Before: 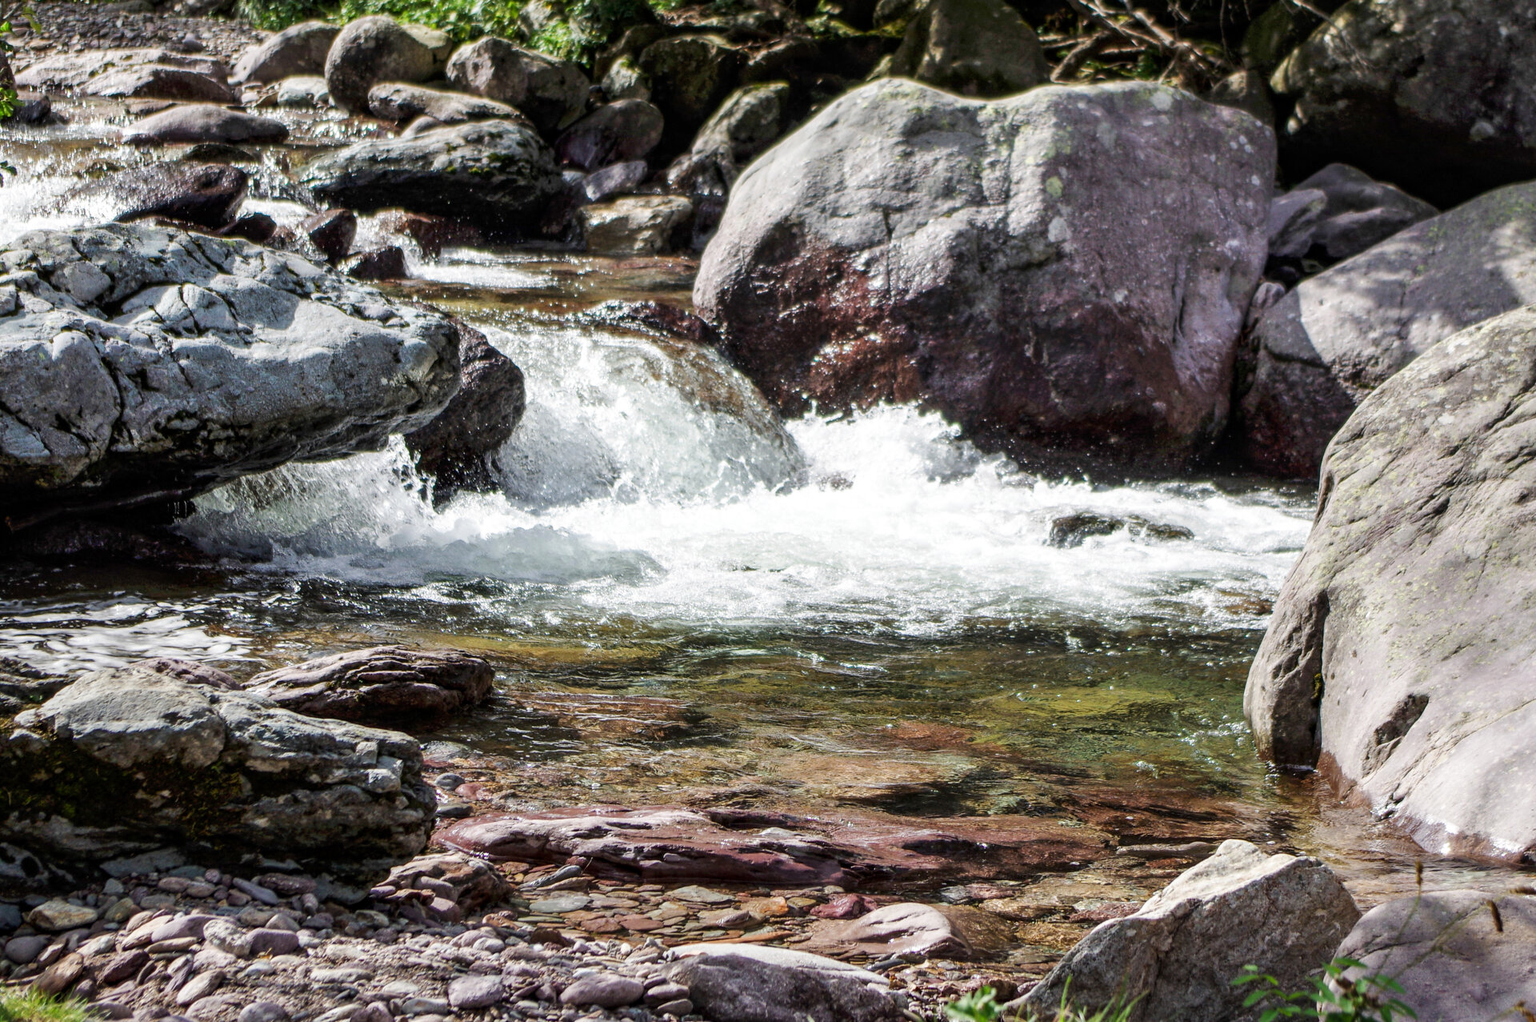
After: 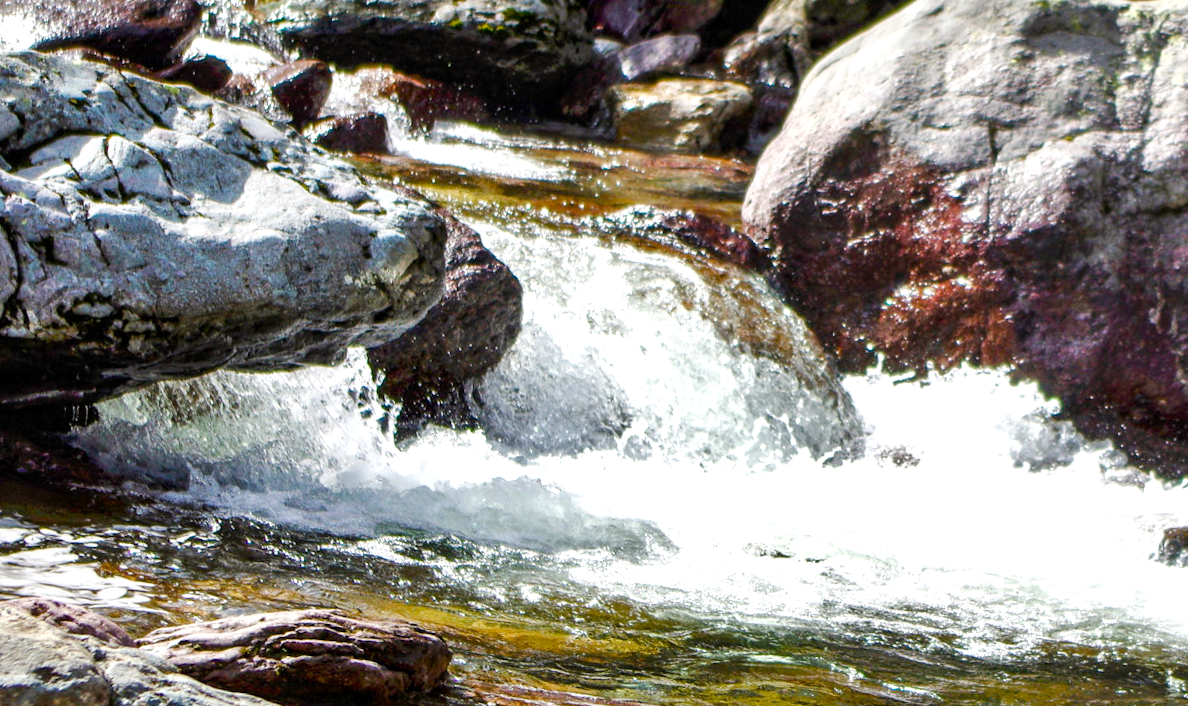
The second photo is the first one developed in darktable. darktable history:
shadows and highlights: highlights color adjustment 0.821%, soften with gaussian
crop and rotate: angle -5.32°, left 2.105%, top 6.917%, right 27.629%, bottom 30.316%
color balance rgb: power › chroma 0.256%, power › hue 62.07°, linear chroma grading › global chroma 14.616%, perceptual saturation grading › global saturation 20%, perceptual saturation grading › highlights -25.172%, perceptual saturation grading › shadows 50.485%, perceptual brilliance grading › global brilliance 10.193%, perceptual brilliance grading › shadows 14.977%
